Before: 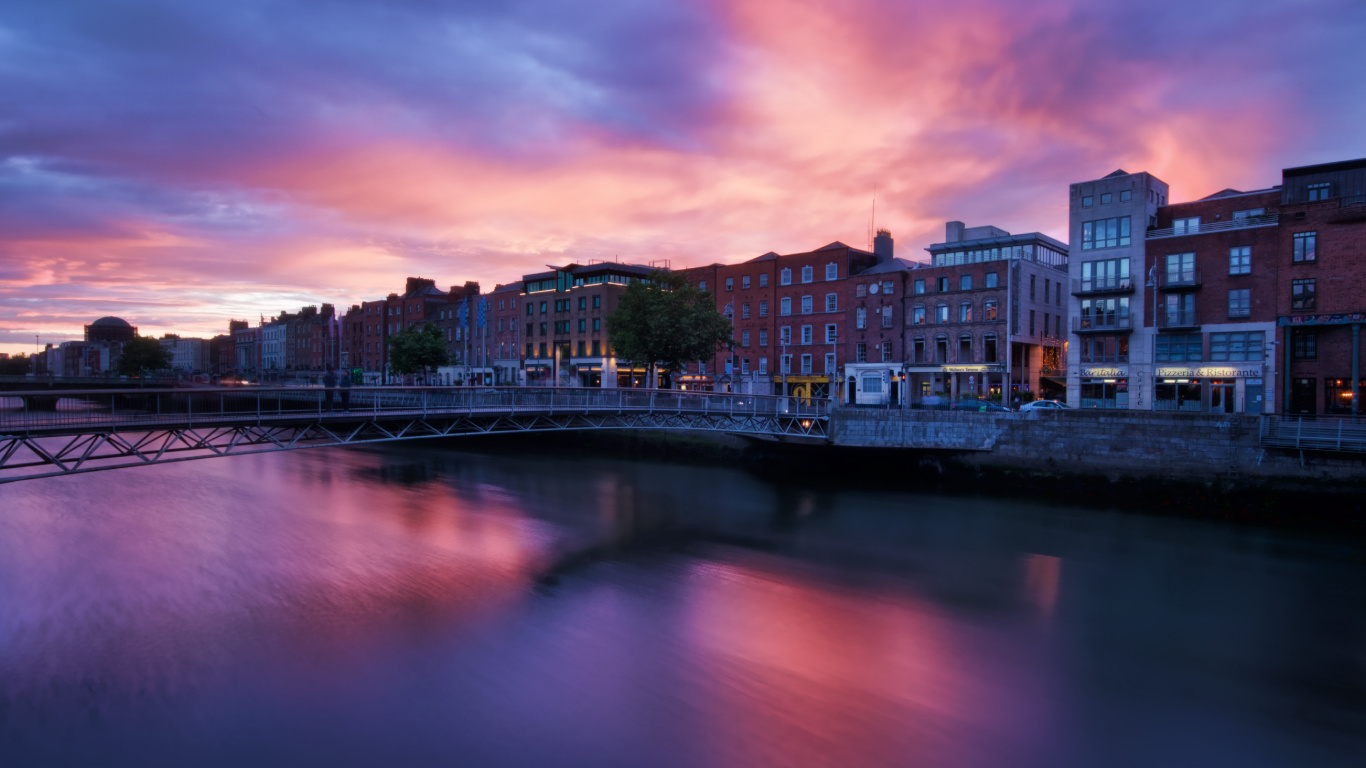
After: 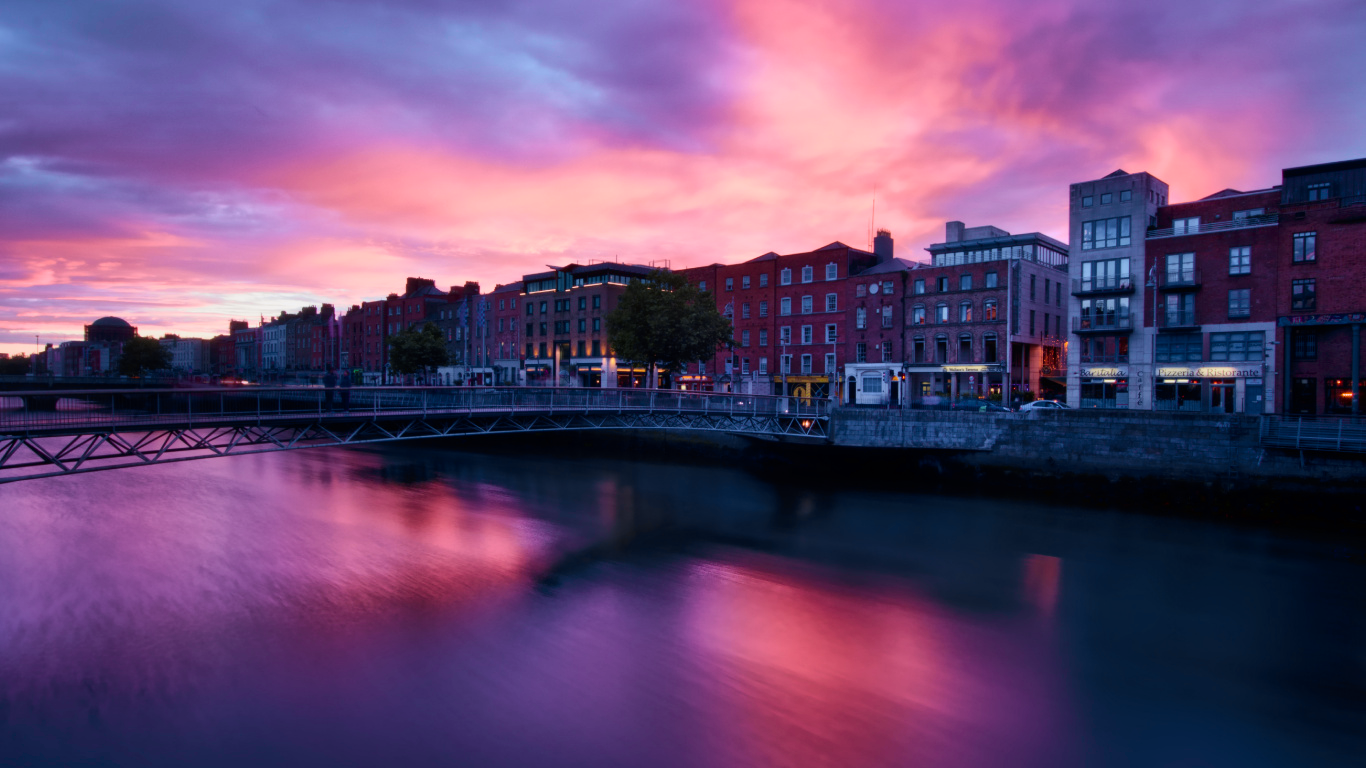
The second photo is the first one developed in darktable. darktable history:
tone curve: curves: ch0 [(0, 0) (0.087, 0.054) (0.281, 0.245) (0.506, 0.526) (0.8, 0.824) (0.994, 0.955)]; ch1 [(0, 0) (0.27, 0.195) (0.406, 0.435) (0.452, 0.474) (0.495, 0.5) (0.514, 0.508) (0.537, 0.556) (0.654, 0.689) (1, 1)]; ch2 [(0, 0) (0.269, 0.299) (0.459, 0.441) (0.498, 0.499) (0.523, 0.52) (0.551, 0.549) (0.633, 0.625) (0.659, 0.681) (0.718, 0.764) (1, 1)], color space Lab, independent channels, preserve colors none
